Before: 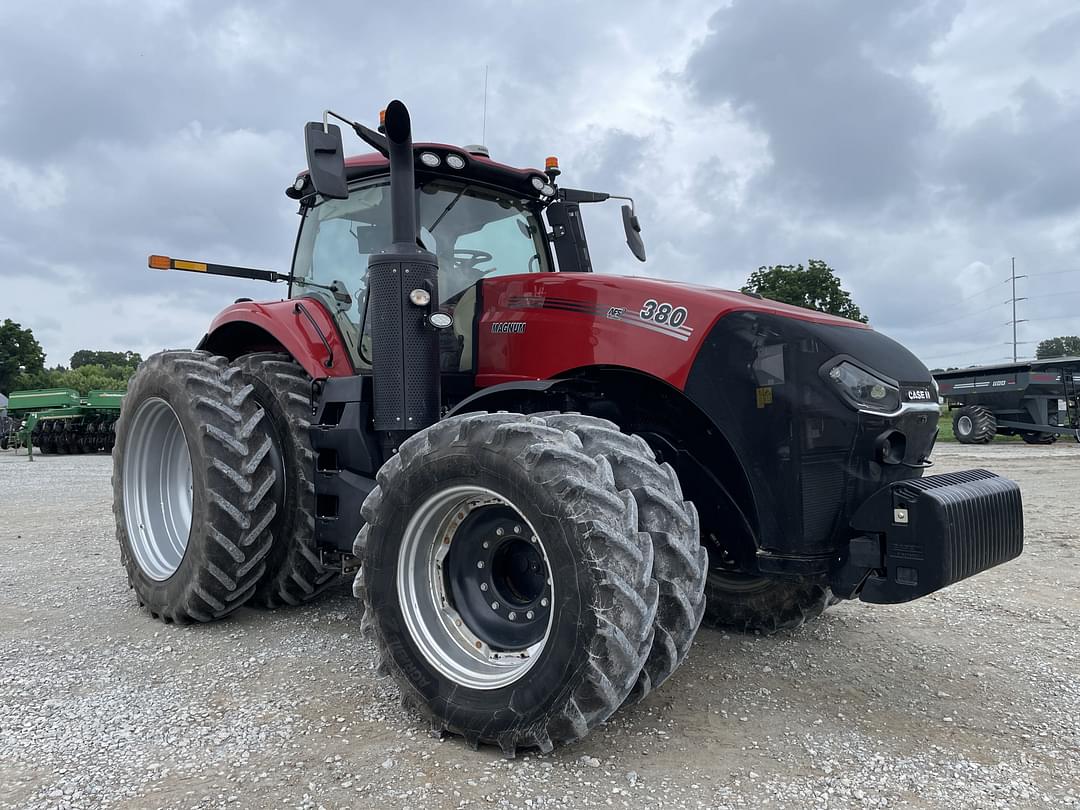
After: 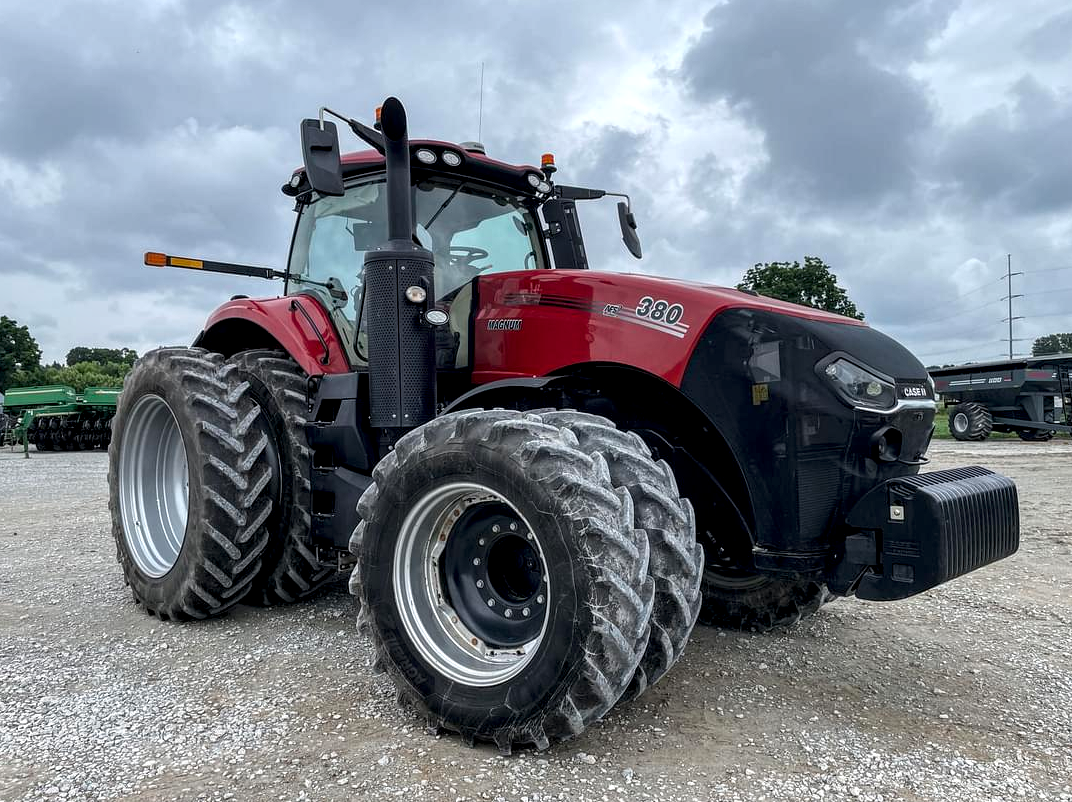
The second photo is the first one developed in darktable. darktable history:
local contrast: detail 150%
crop: left 0.434%, top 0.485%, right 0.244%, bottom 0.386%
